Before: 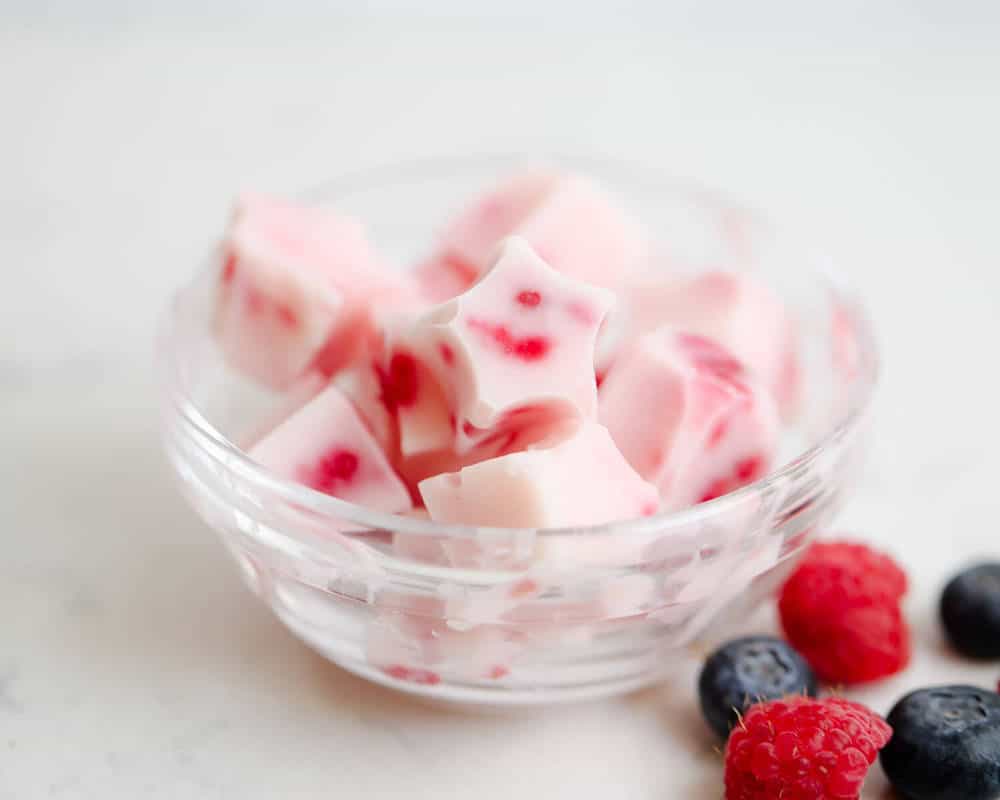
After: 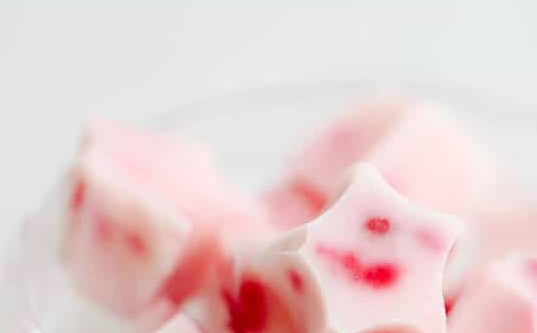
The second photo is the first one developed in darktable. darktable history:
crop: left 15.188%, top 9.176%, right 31.033%, bottom 49.128%
